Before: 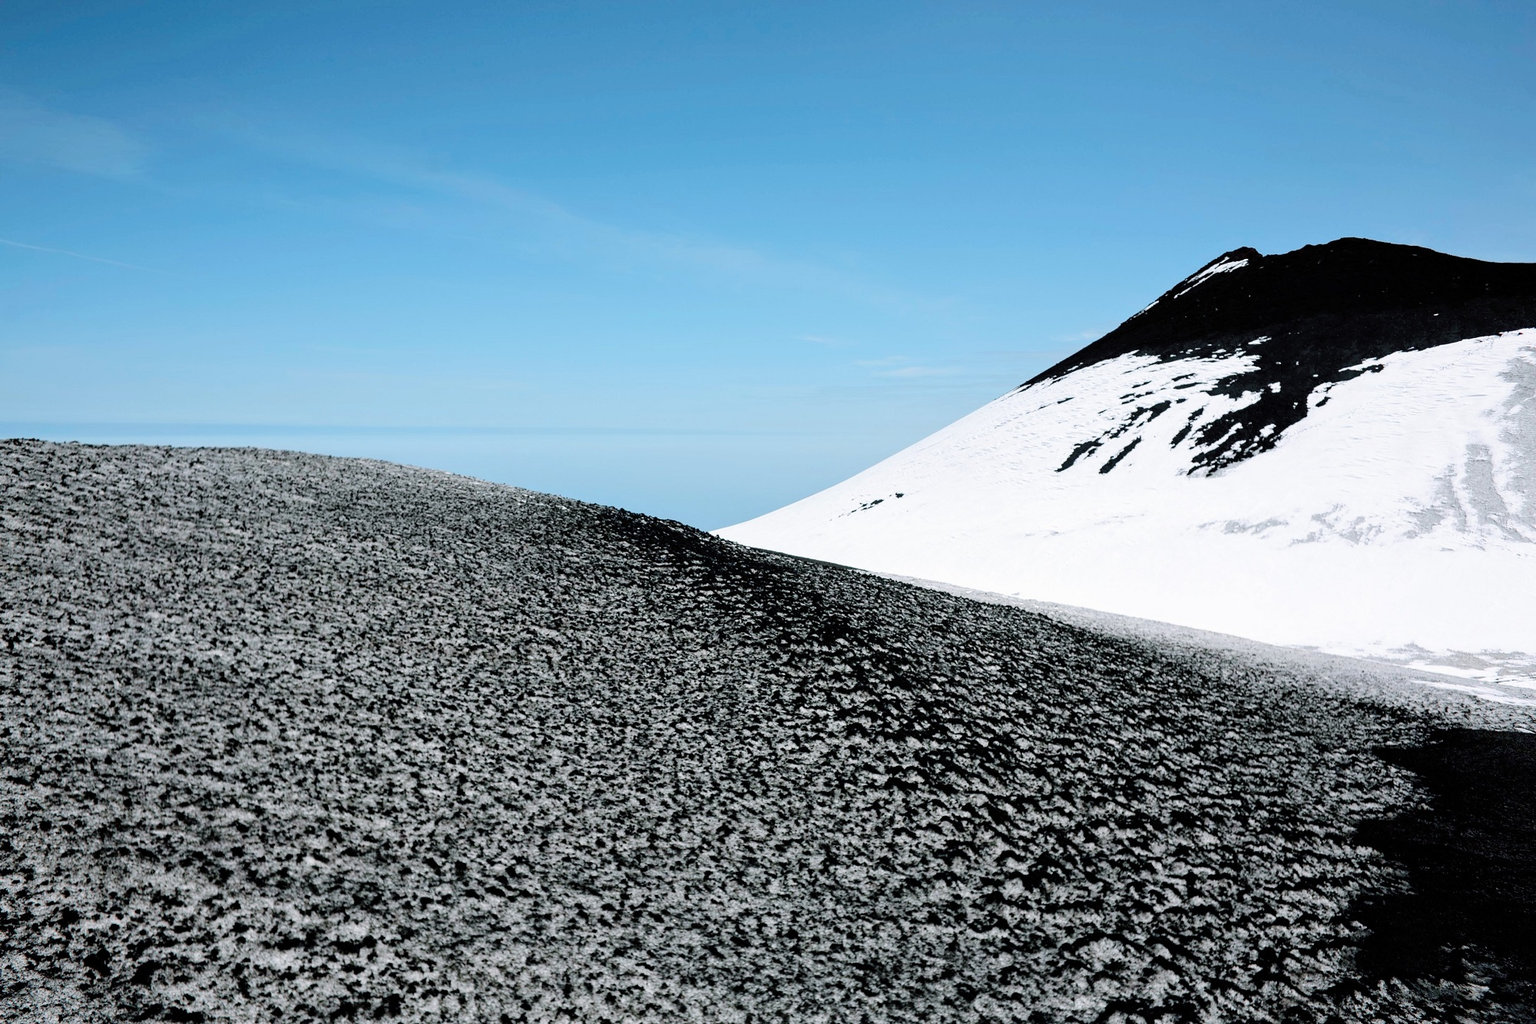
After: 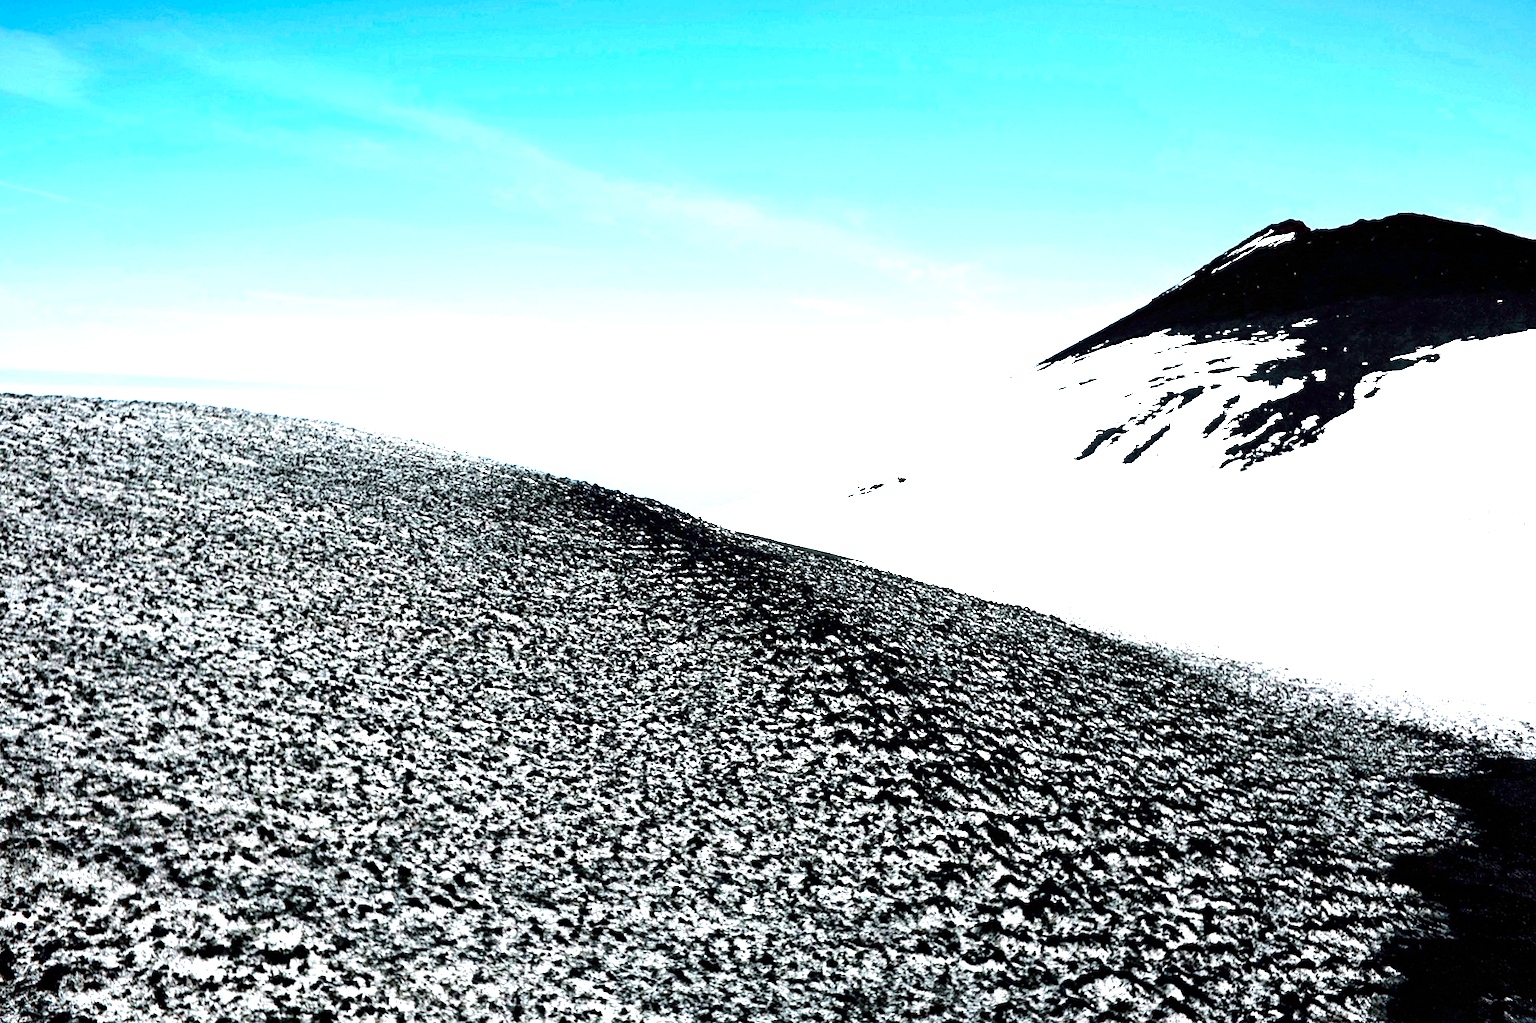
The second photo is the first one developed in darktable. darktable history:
crop and rotate: angle -1.96°, left 3.097%, top 4.154%, right 1.586%, bottom 0.529%
contrast brightness saturation: brightness -0.25, saturation 0.2
exposure: black level correction 0, exposure 1.5 EV, compensate exposure bias true, compensate highlight preservation false
